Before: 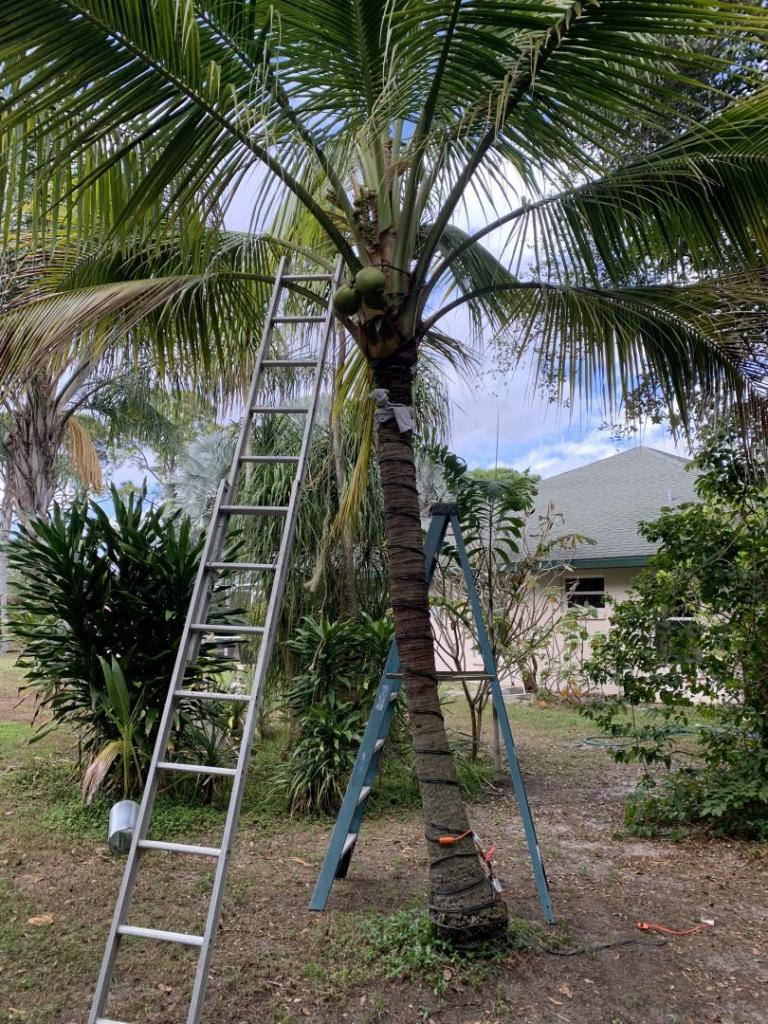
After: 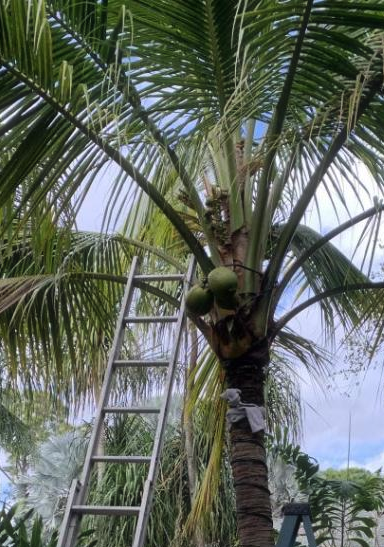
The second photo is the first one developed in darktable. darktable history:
haze removal: strength -0.038, compatibility mode true, adaptive false
crop: left 19.377%, right 30.528%, bottom 46.548%
shadows and highlights: shadows 29.27, highlights -29, low approximation 0.01, soften with gaussian
